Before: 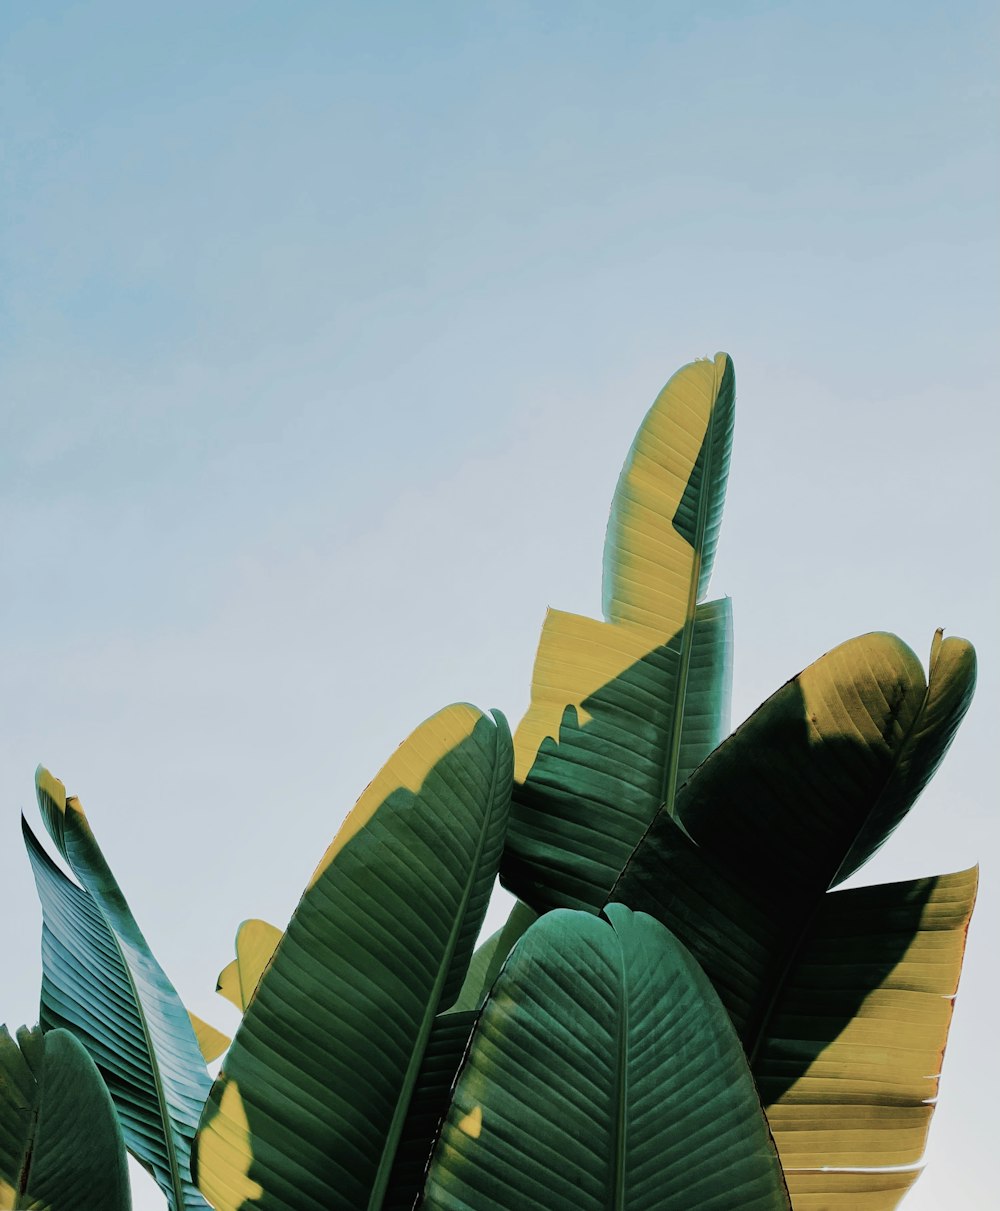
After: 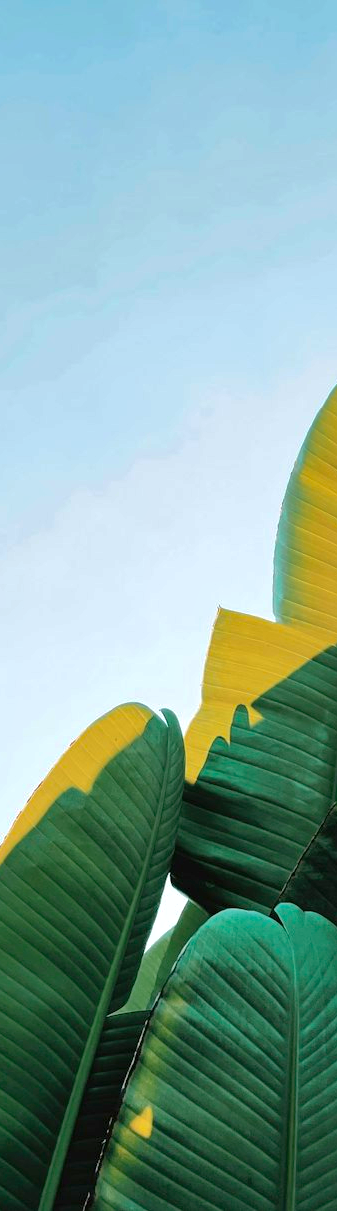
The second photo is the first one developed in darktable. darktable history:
shadows and highlights: on, module defaults
exposure: exposure 0.571 EV, compensate highlight preservation false
crop: left 32.973%, right 33.316%
